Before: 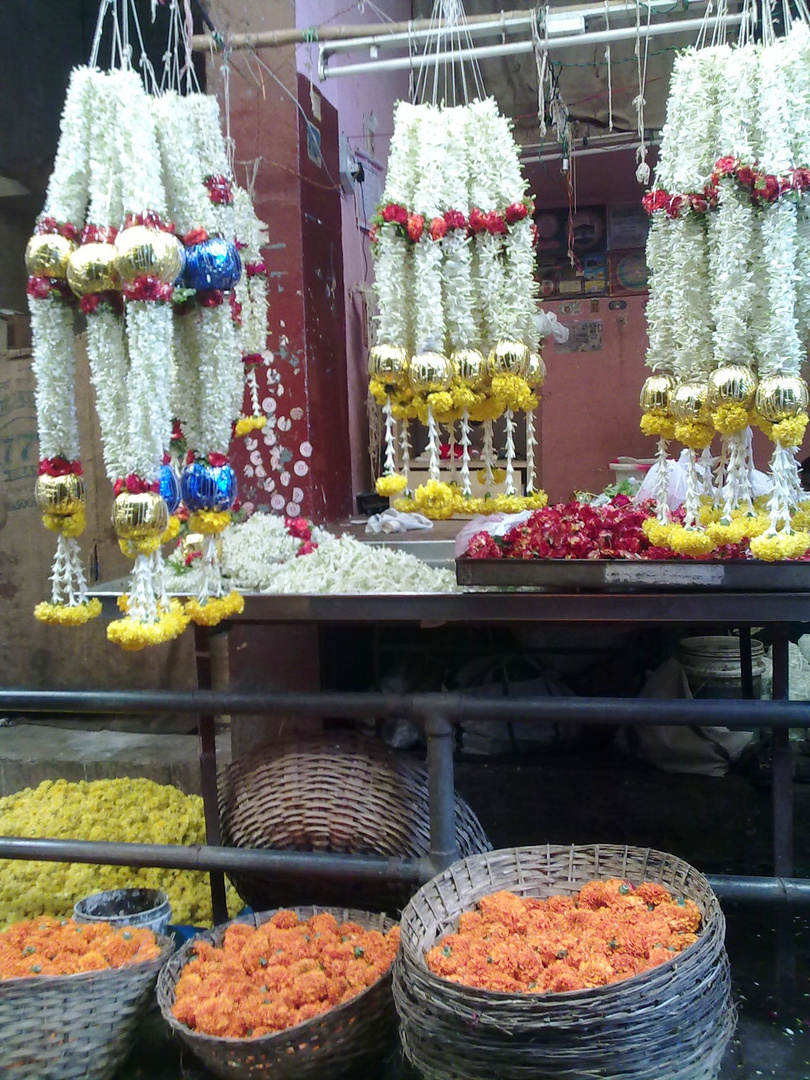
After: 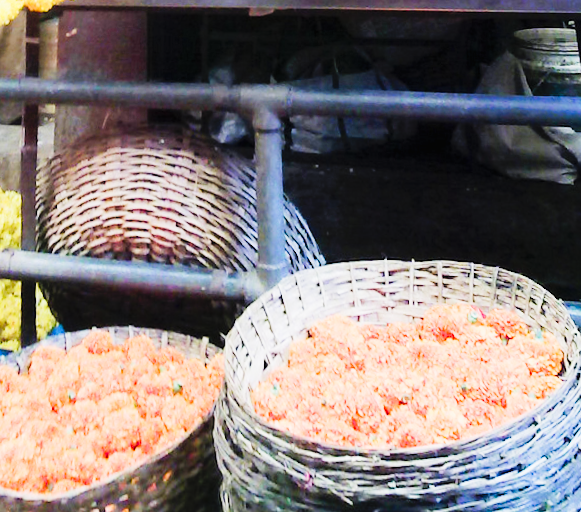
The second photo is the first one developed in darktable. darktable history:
tone curve: curves: ch0 [(0, 0) (0.003, 0.005) (0.011, 0.013) (0.025, 0.027) (0.044, 0.044) (0.069, 0.06) (0.1, 0.081) (0.136, 0.114) (0.177, 0.16) (0.224, 0.211) (0.277, 0.277) (0.335, 0.354) (0.399, 0.435) (0.468, 0.538) (0.543, 0.626) (0.623, 0.708) (0.709, 0.789) (0.801, 0.867) (0.898, 0.935) (1, 1)], preserve colors none
crop and rotate: left 13.306%, top 48.129%, bottom 2.928%
exposure: black level correction 0.001, exposure 1.3 EV, compensate highlight preservation false
sigmoid: on, module defaults
color correction: saturation 2.15
rotate and perspective: rotation 0.72°, lens shift (vertical) -0.352, lens shift (horizontal) -0.051, crop left 0.152, crop right 0.859, crop top 0.019, crop bottom 0.964
contrast brightness saturation: brightness 0.18, saturation -0.5
